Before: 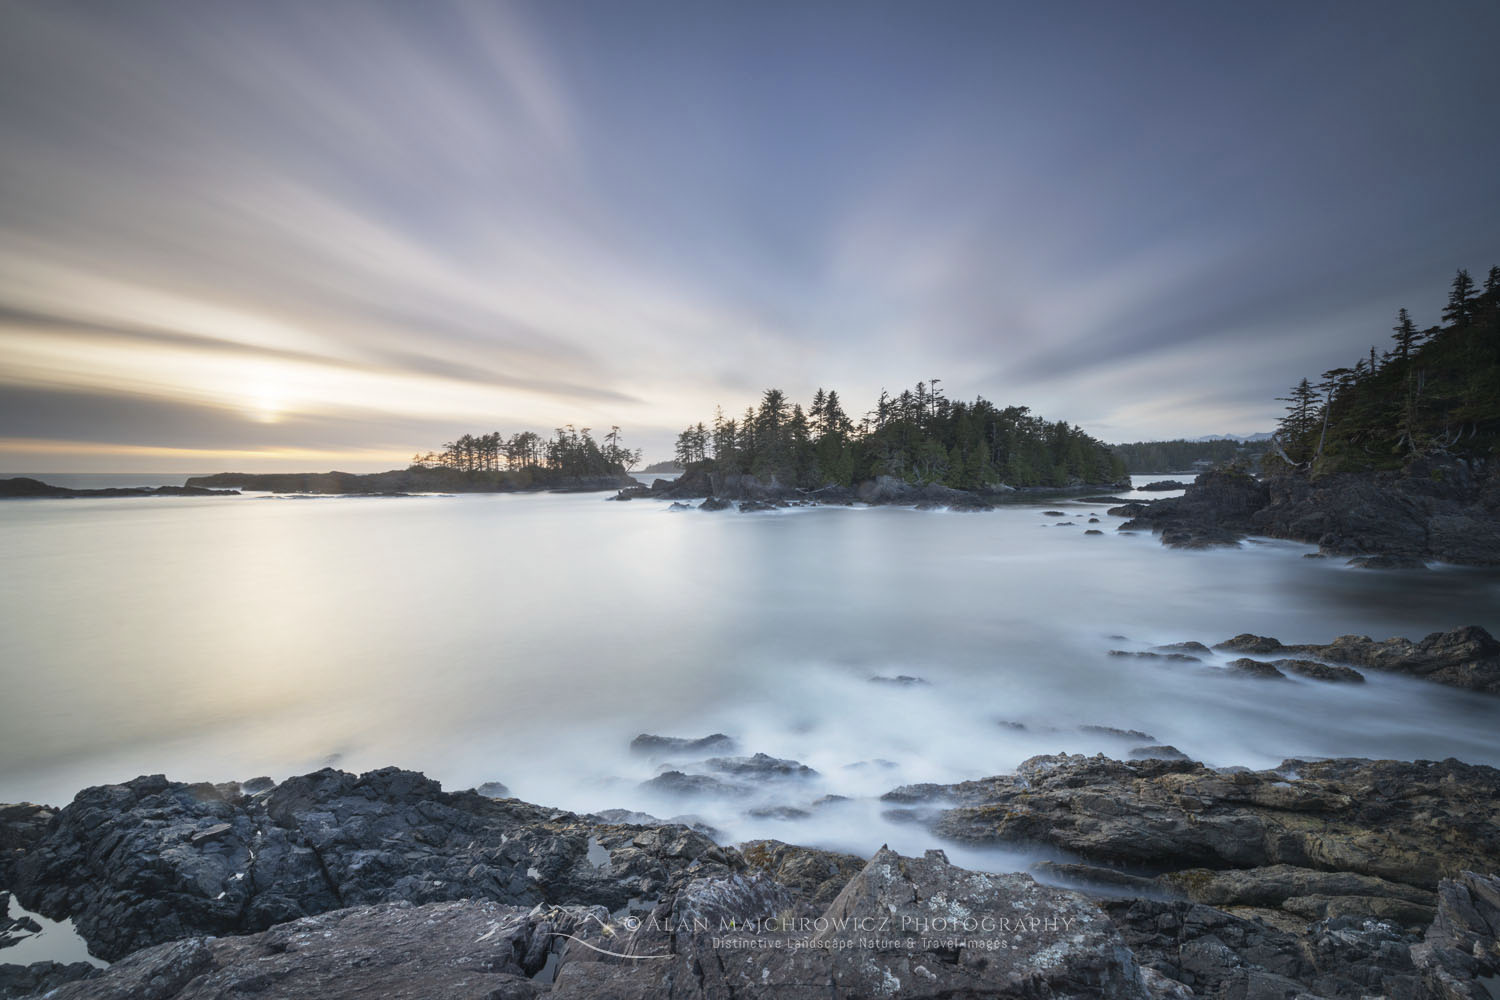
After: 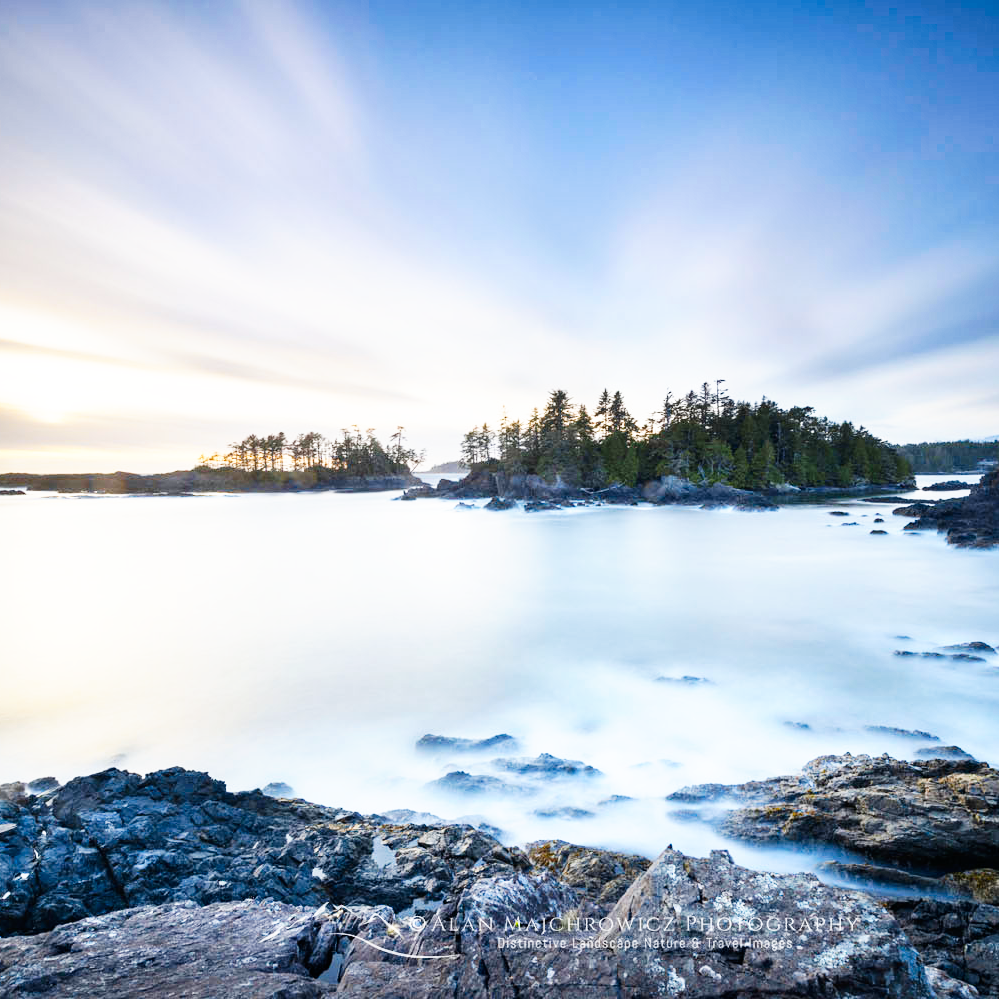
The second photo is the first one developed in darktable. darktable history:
color contrast: green-magenta contrast 0.85, blue-yellow contrast 1.25, unbound 0
exposure: black level correction 0.001, compensate highlight preservation false
crop and rotate: left 14.436%, right 18.898%
base curve: curves: ch0 [(0, 0) (0.007, 0.004) (0.027, 0.03) (0.046, 0.07) (0.207, 0.54) (0.442, 0.872) (0.673, 0.972) (1, 1)], preserve colors none
haze removal: compatibility mode true, adaptive false
